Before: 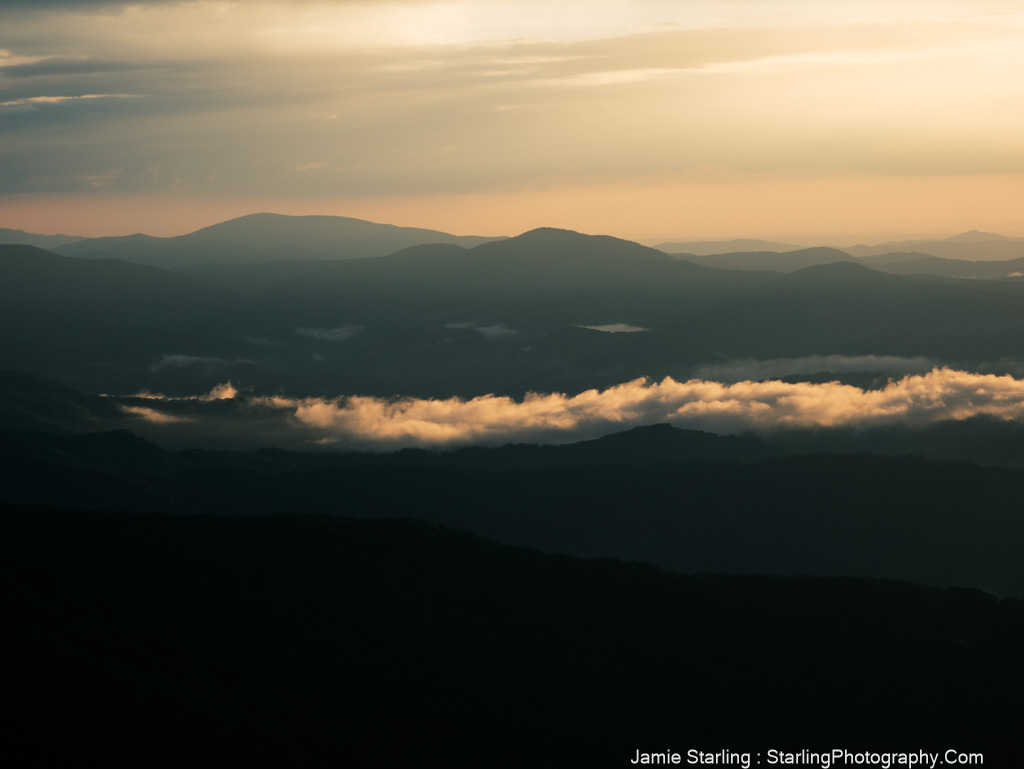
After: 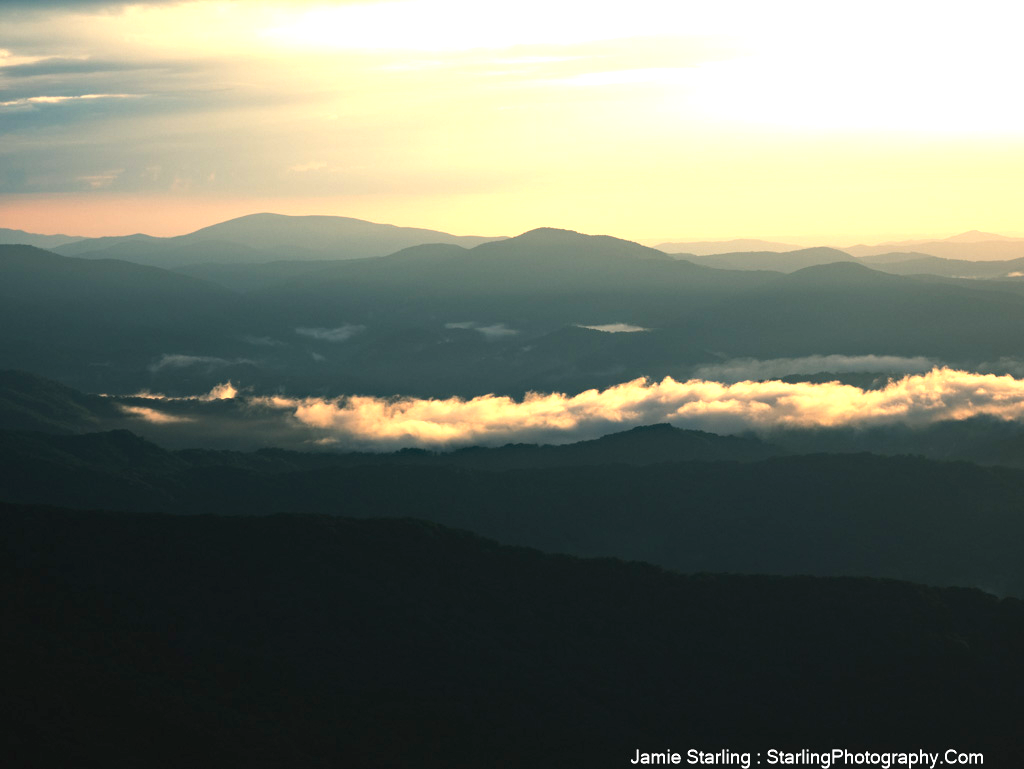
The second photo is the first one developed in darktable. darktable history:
exposure: black level correction -0.002, exposure 1.35 EV, compensate highlight preservation false
haze removal: compatibility mode true, adaptive false
